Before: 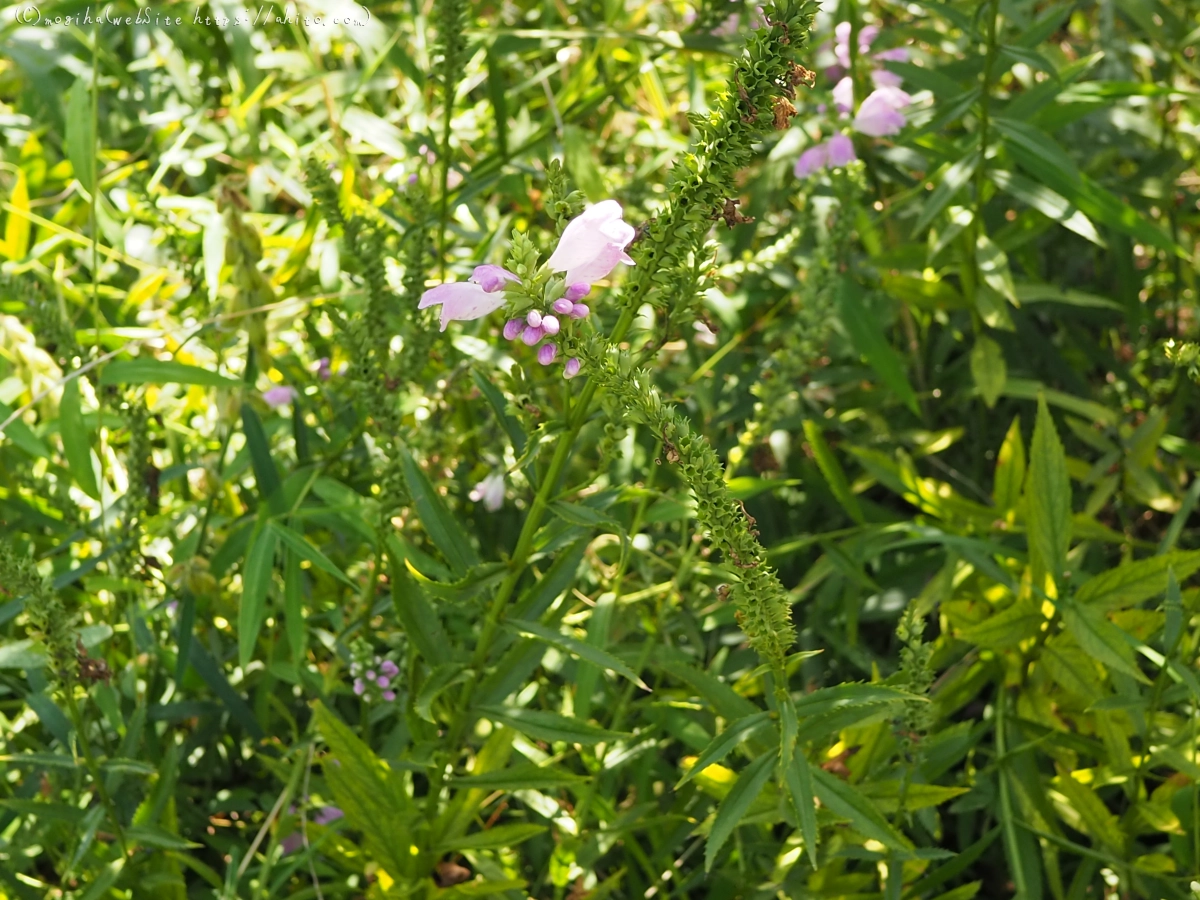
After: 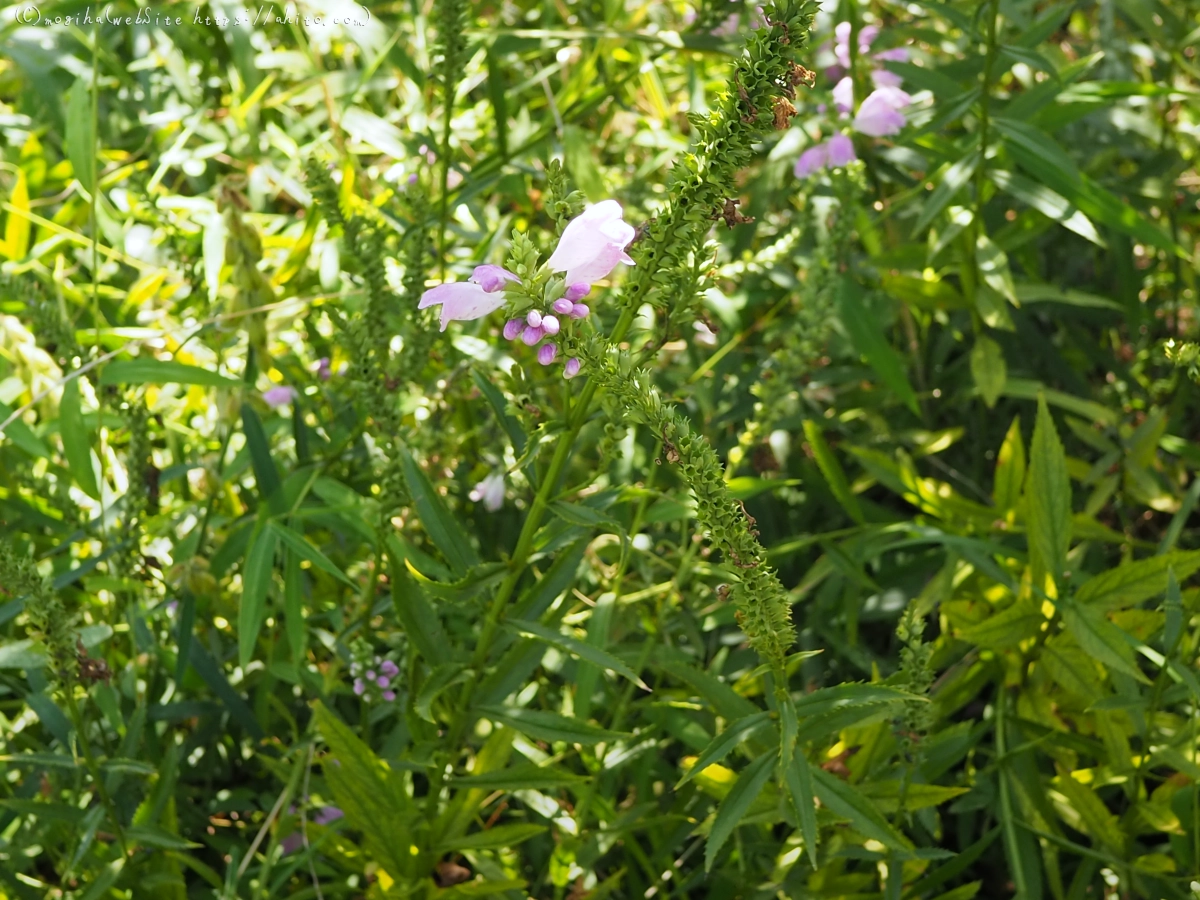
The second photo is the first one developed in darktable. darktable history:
bloom: size 3%, threshold 100%, strength 0%
white balance: red 0.983, blue 1.036
graduated density: rotation -180°, offset 24.95
